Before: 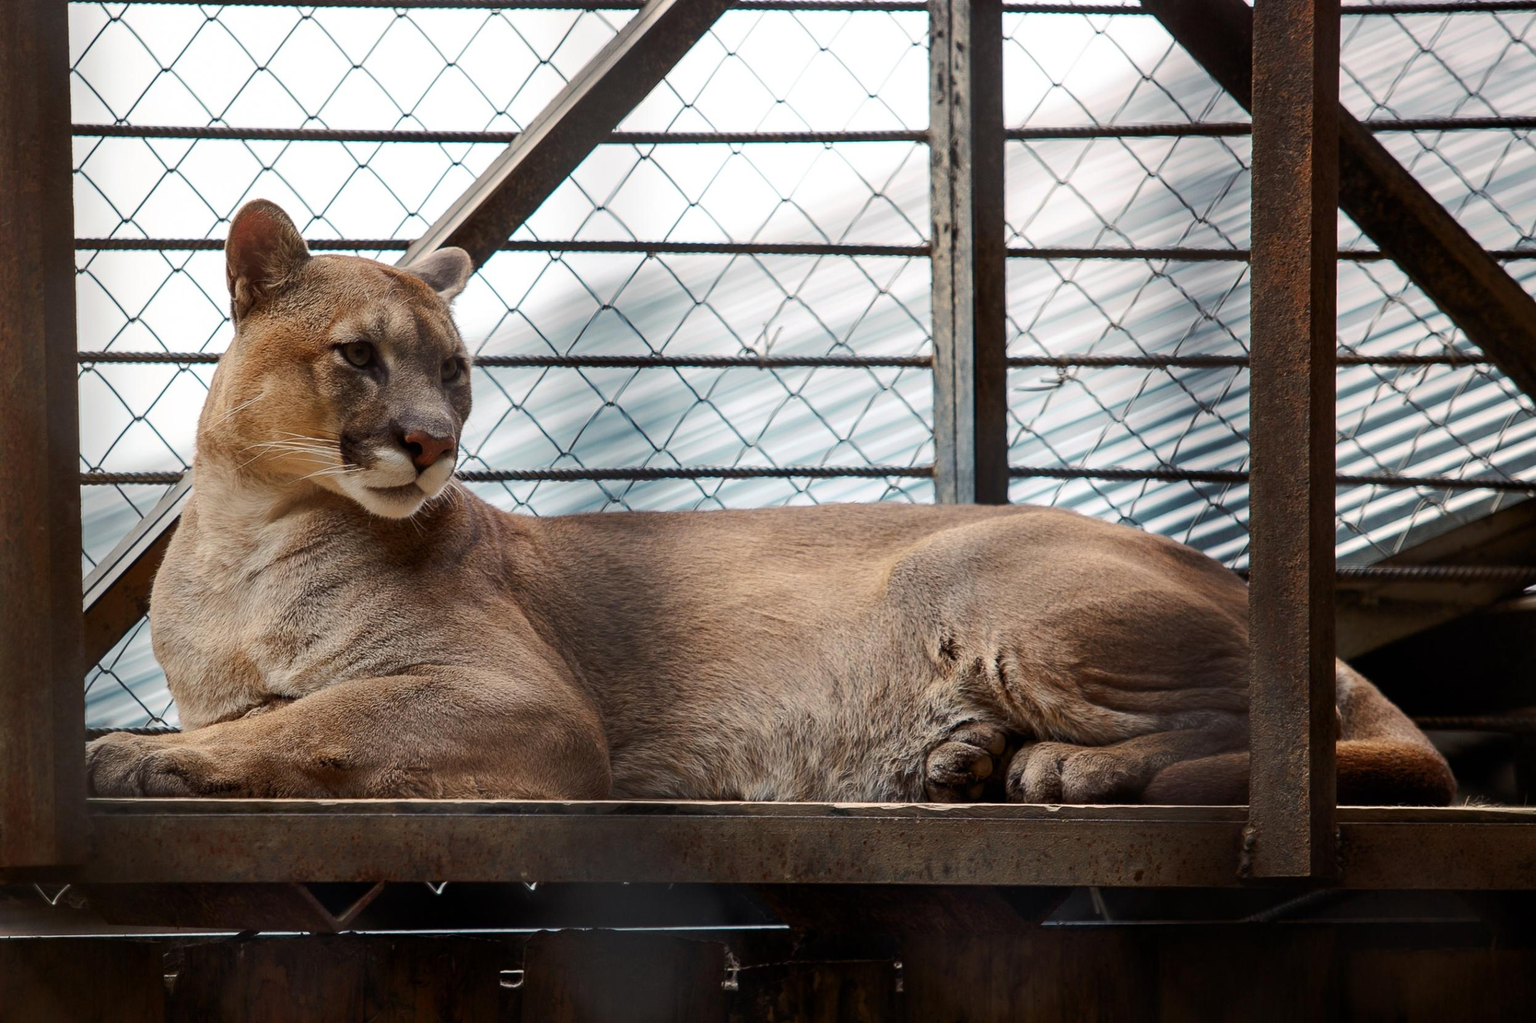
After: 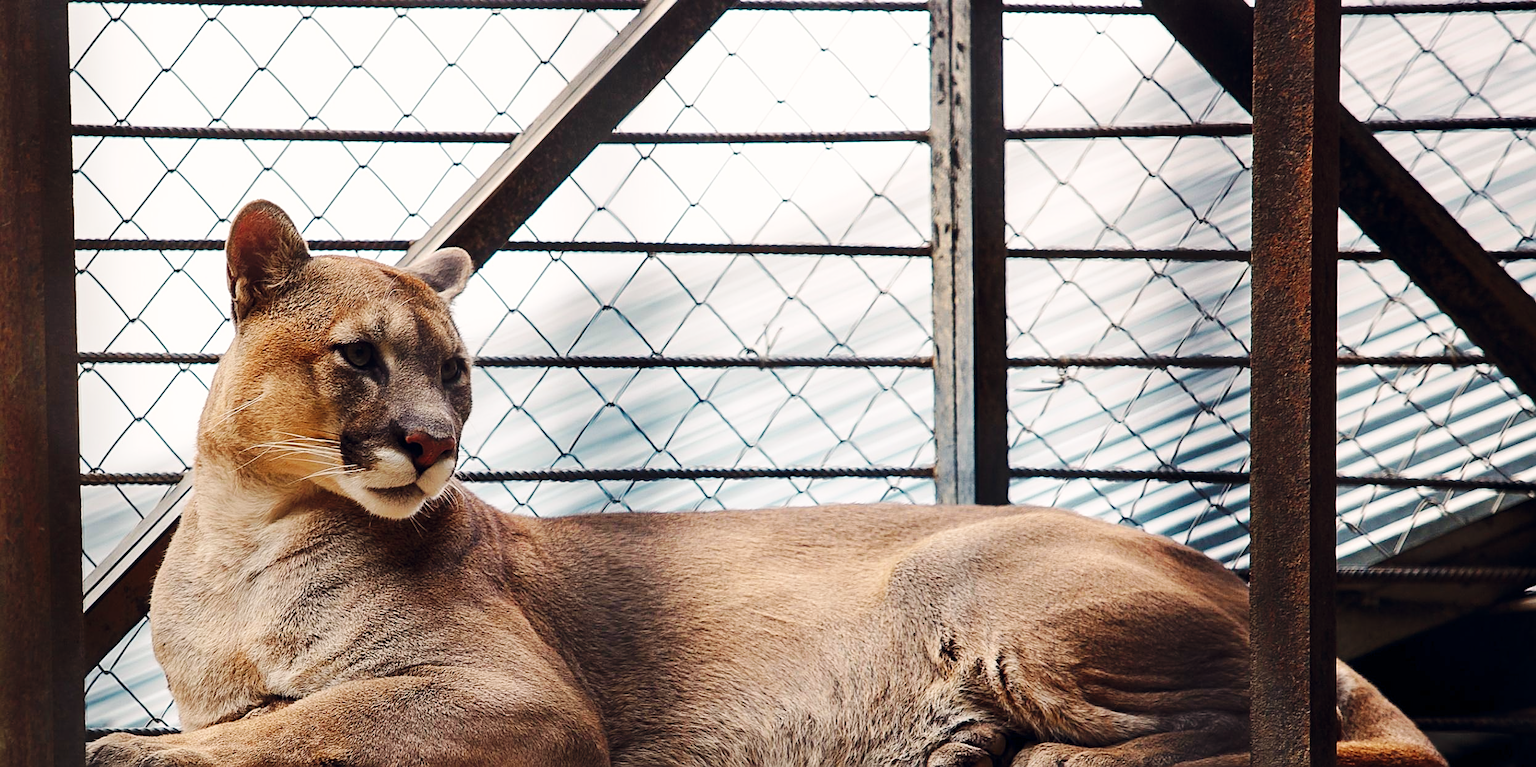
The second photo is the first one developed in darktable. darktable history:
sharpen: on, module defaults
crop: bottom 24.967%
base curve: curves: ch0 [(0, 0) (0.032, 0.025) (0.121, 0.166) (0.206, 0.329) (0.605, 0.79) (1, 1)], preserve colors none
color balance rgb: shadows lift › hue 87.51°, highlights gain › chroma 1.62%, highlights gain › hue 55.1°, global offset › chroma 0.06%, global offset › hue 253.66°, linear chroma grading › global chroma 0.5%
